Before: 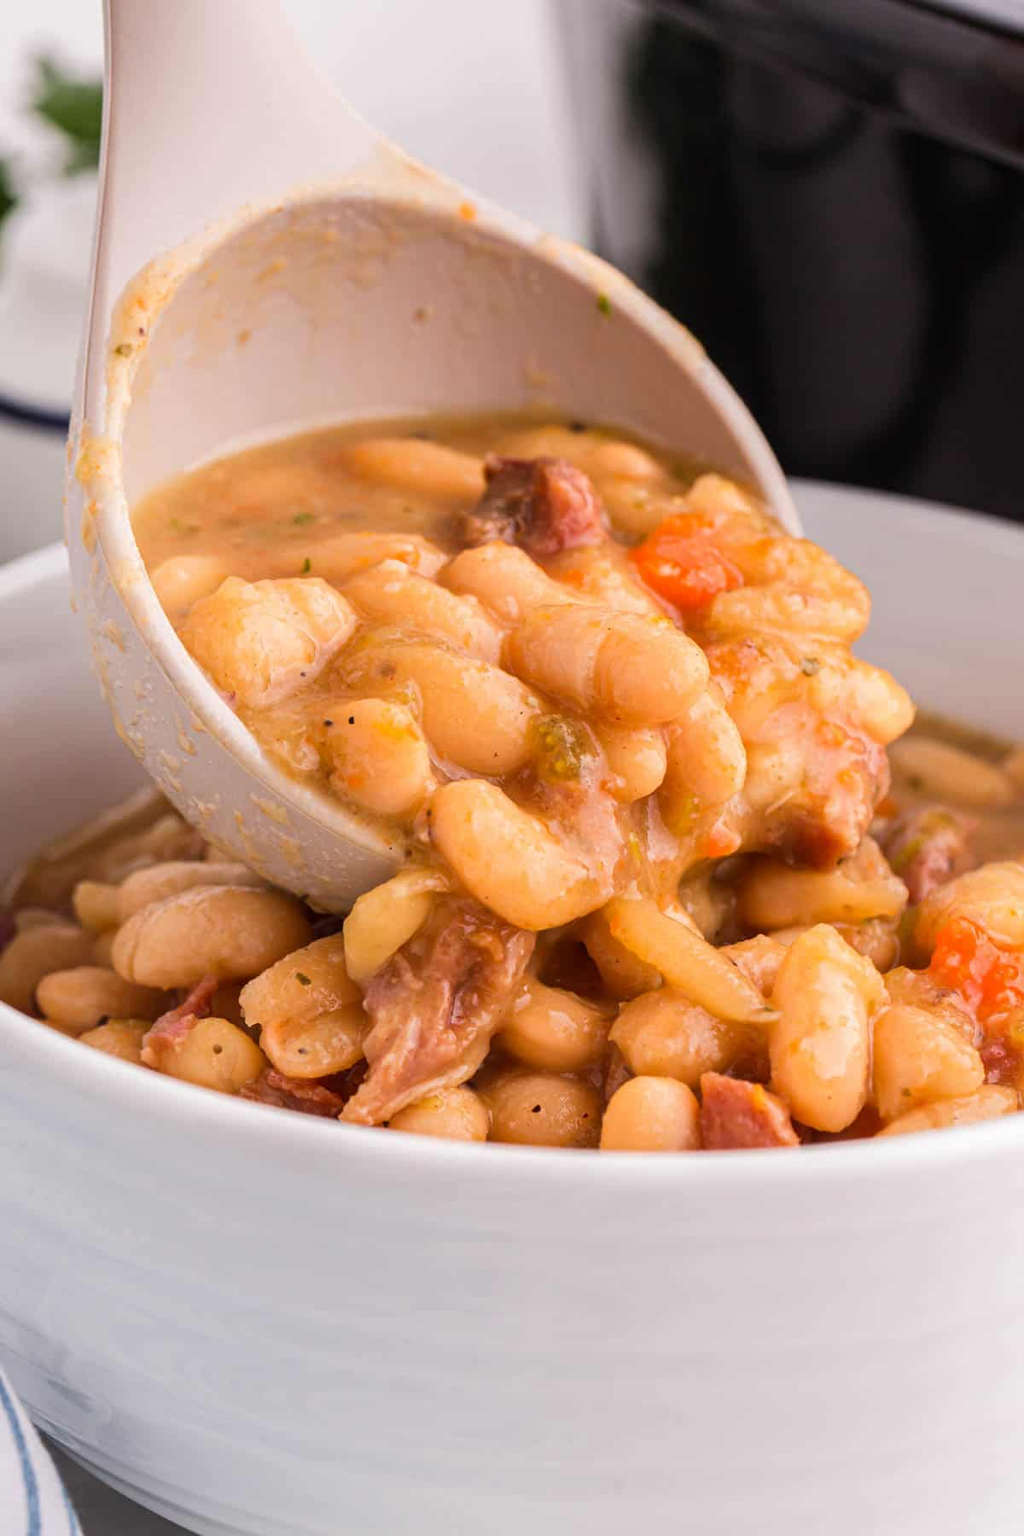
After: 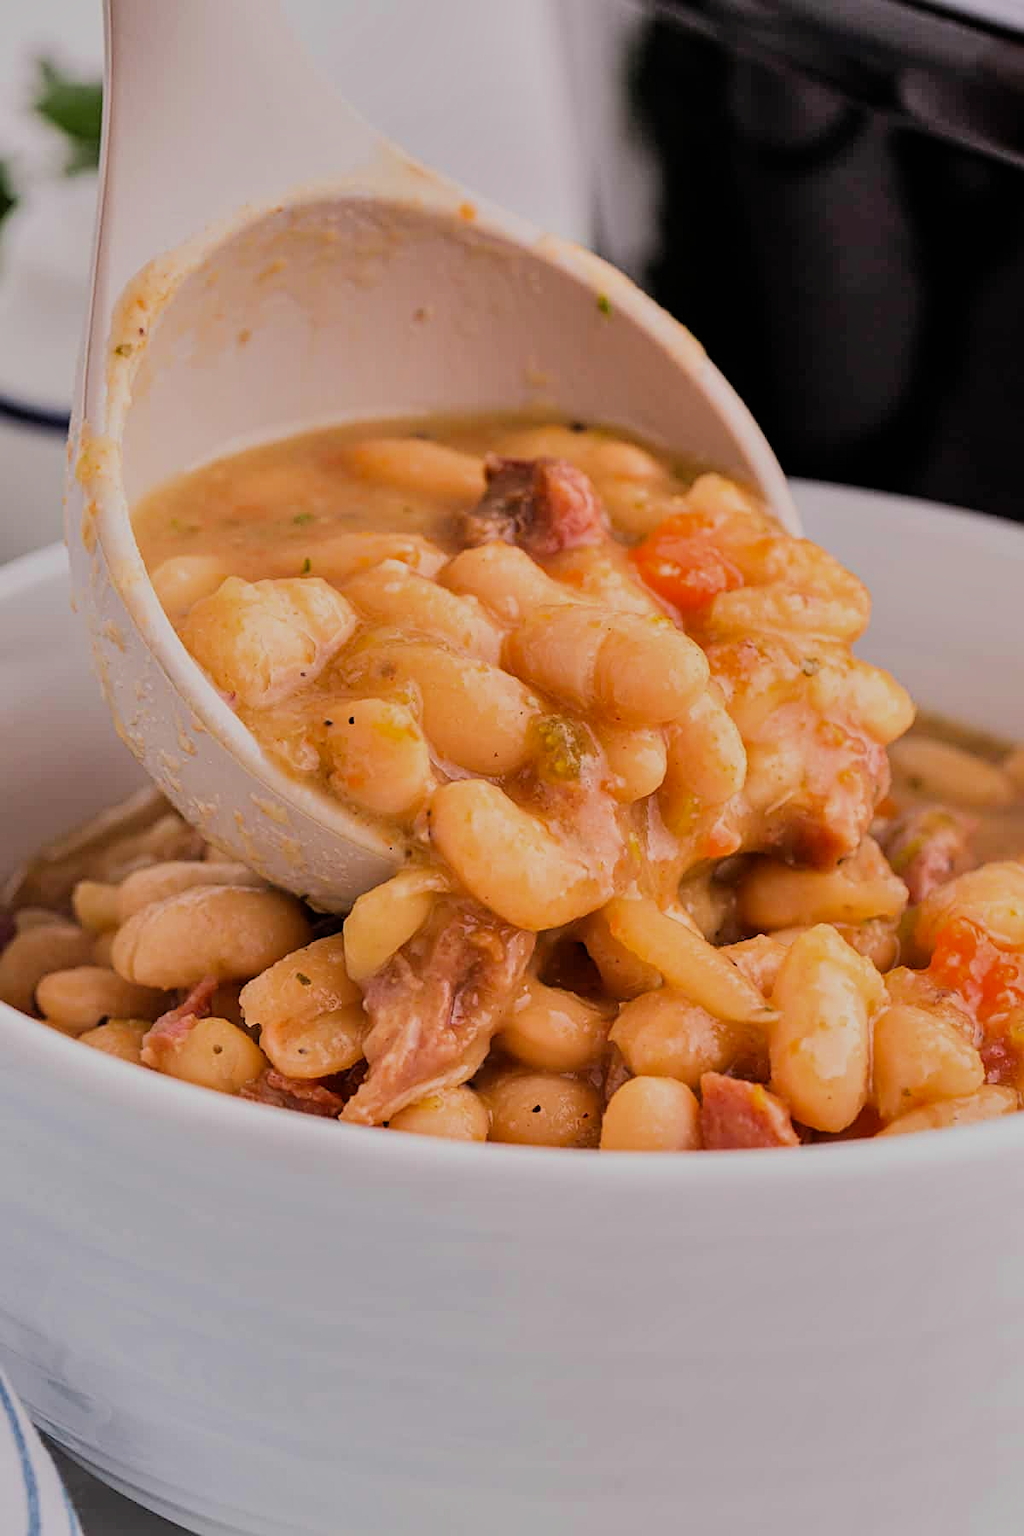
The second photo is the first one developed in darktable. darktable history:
filmic rgb: black relative exposure -7.08 EV, white relative exposure 5.34 EV, hardness 3.02, color science v6 (2022)
sharpen: on, module defaults
shadows and highlights: low approximation 0.01, soften with gaussian
